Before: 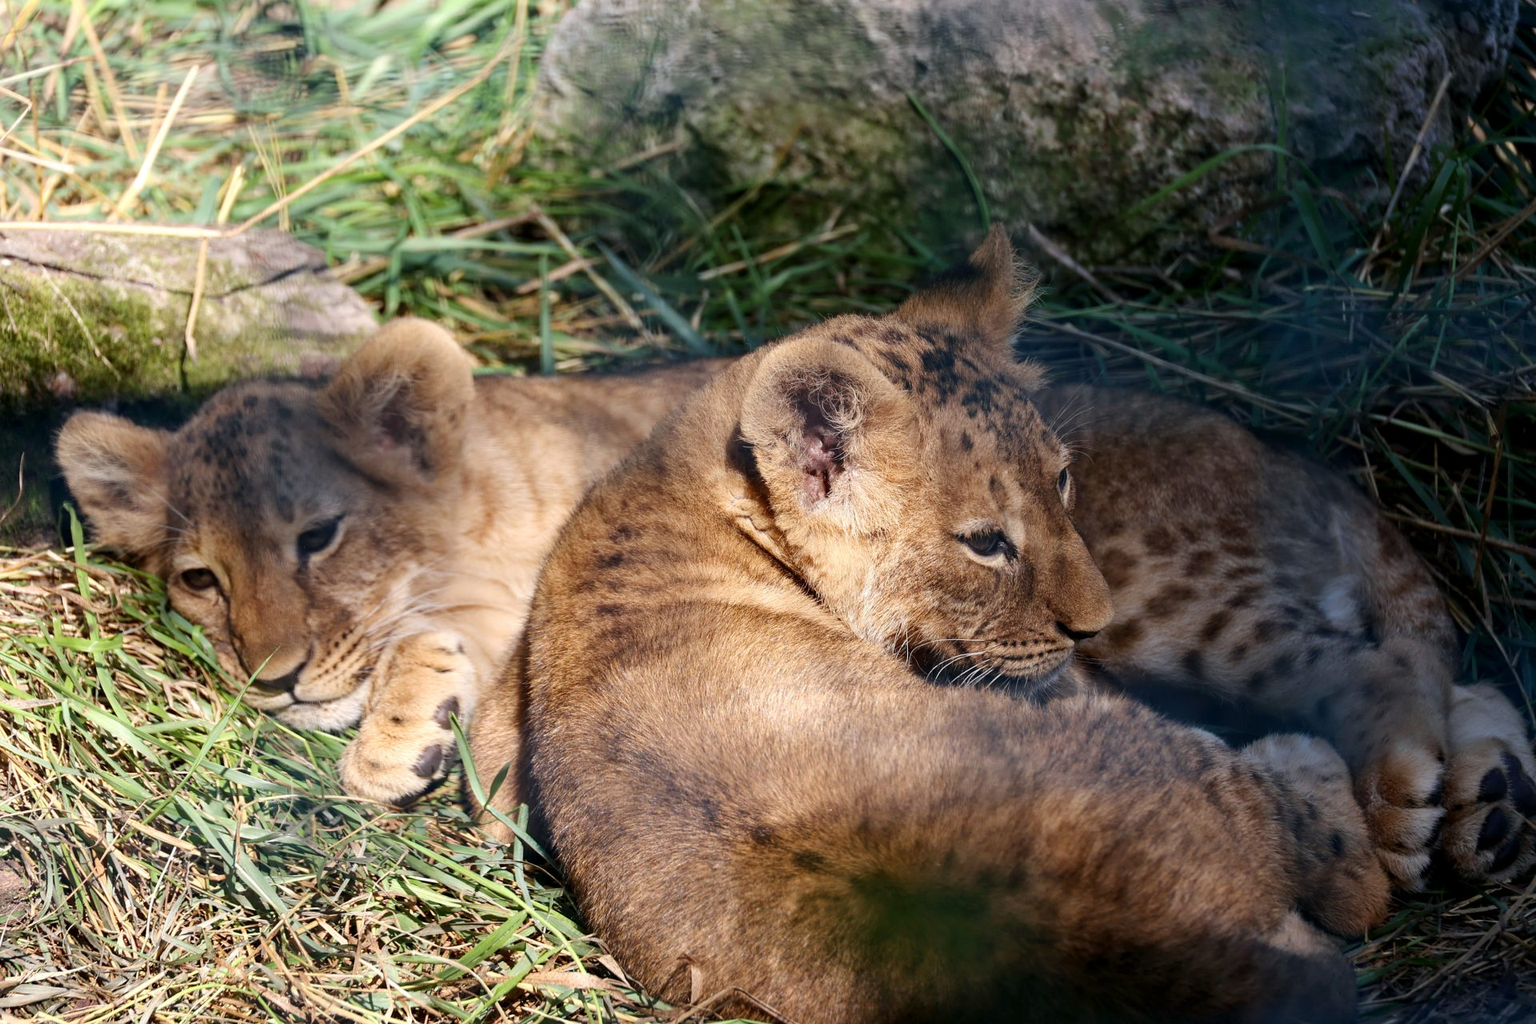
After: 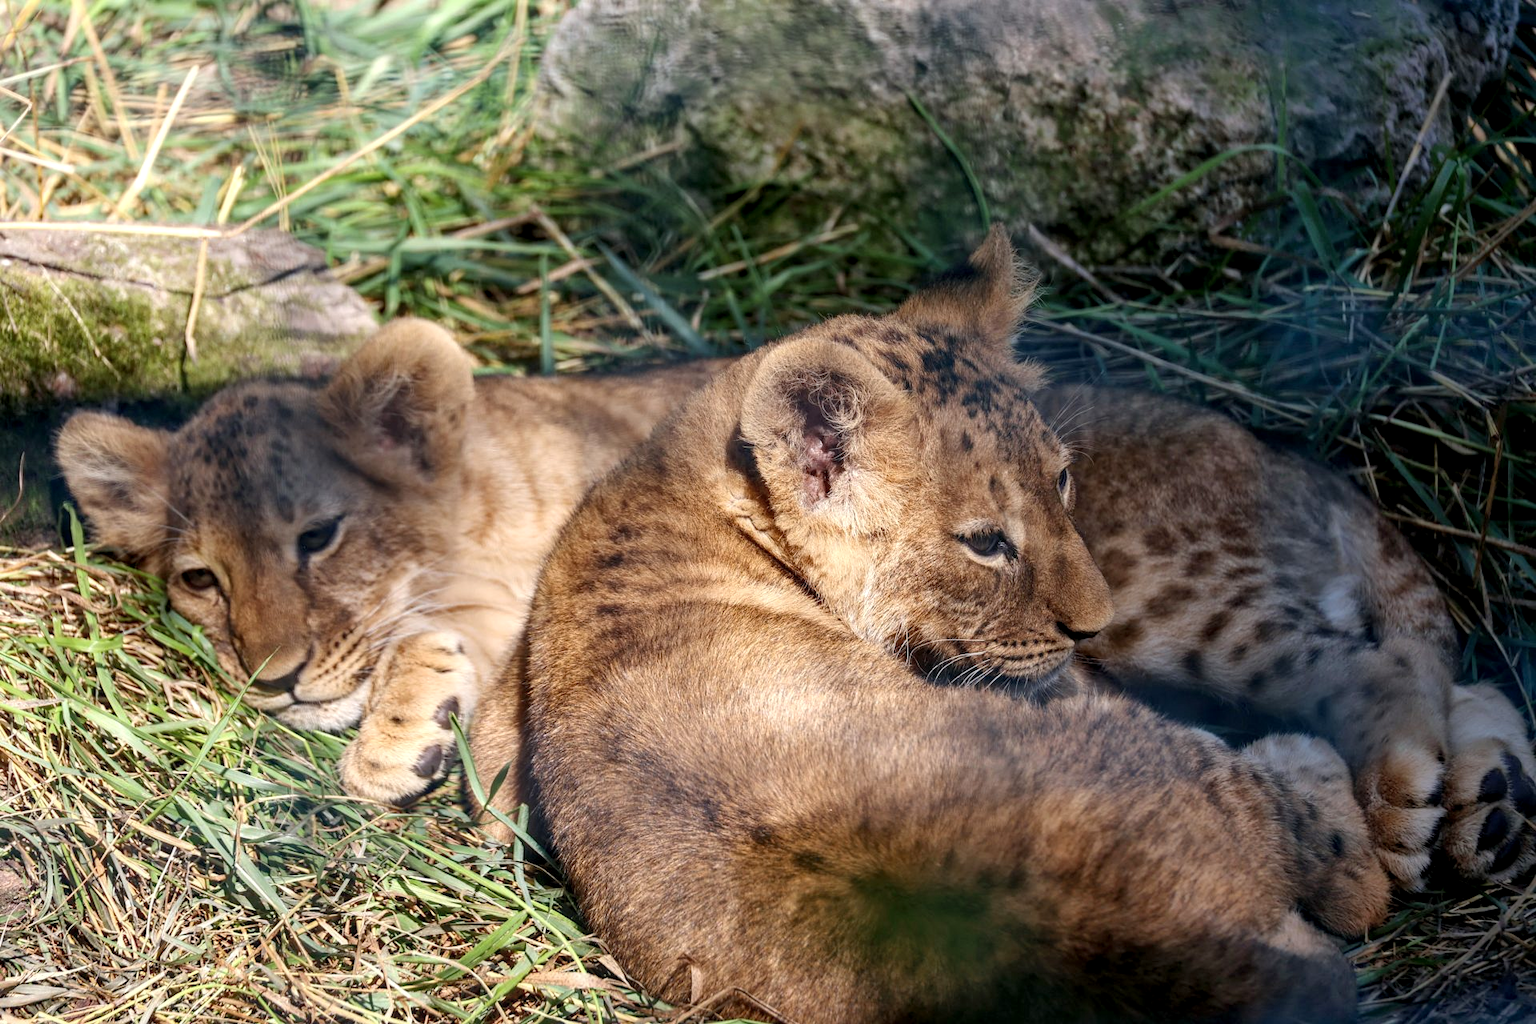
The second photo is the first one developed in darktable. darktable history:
shadows and highlights: shadows 43.07, highlights 7.49
local contrast: on, module defaults
